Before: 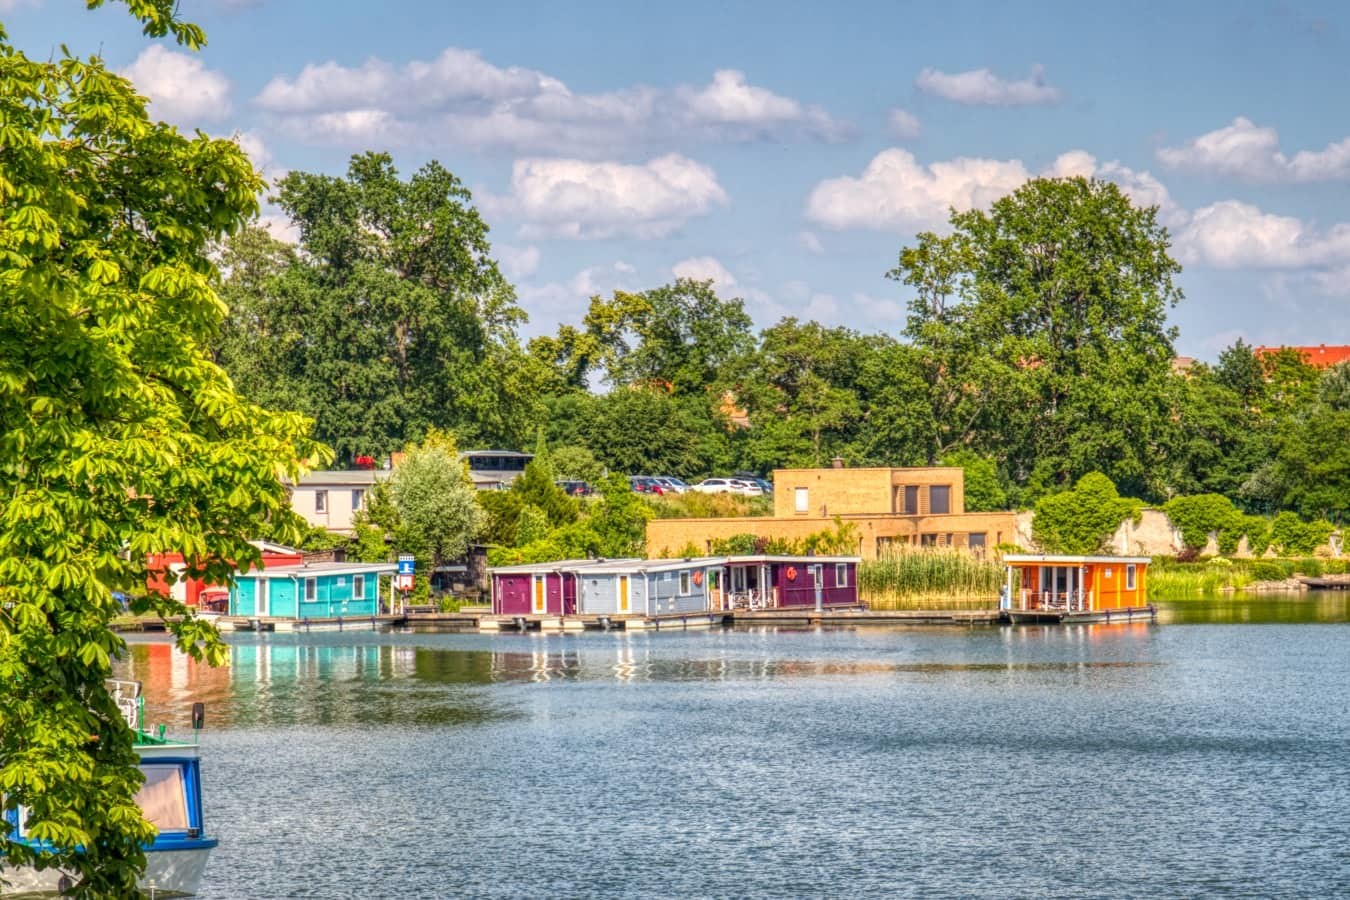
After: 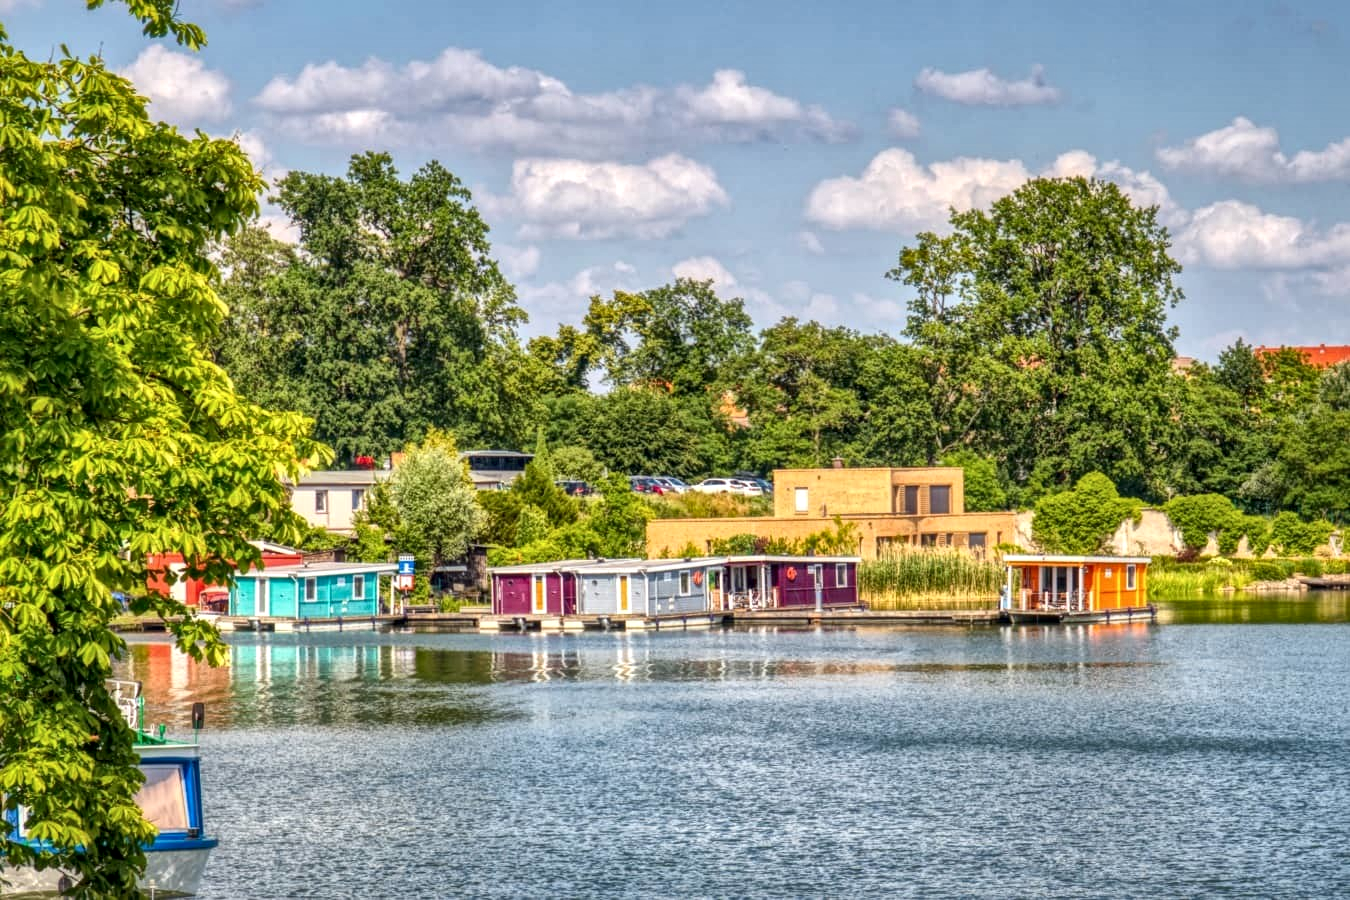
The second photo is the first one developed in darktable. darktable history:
local contrast: mode bilateral grid, contrast 20, coarseness 20, detail 150%, midtone range 0.2
